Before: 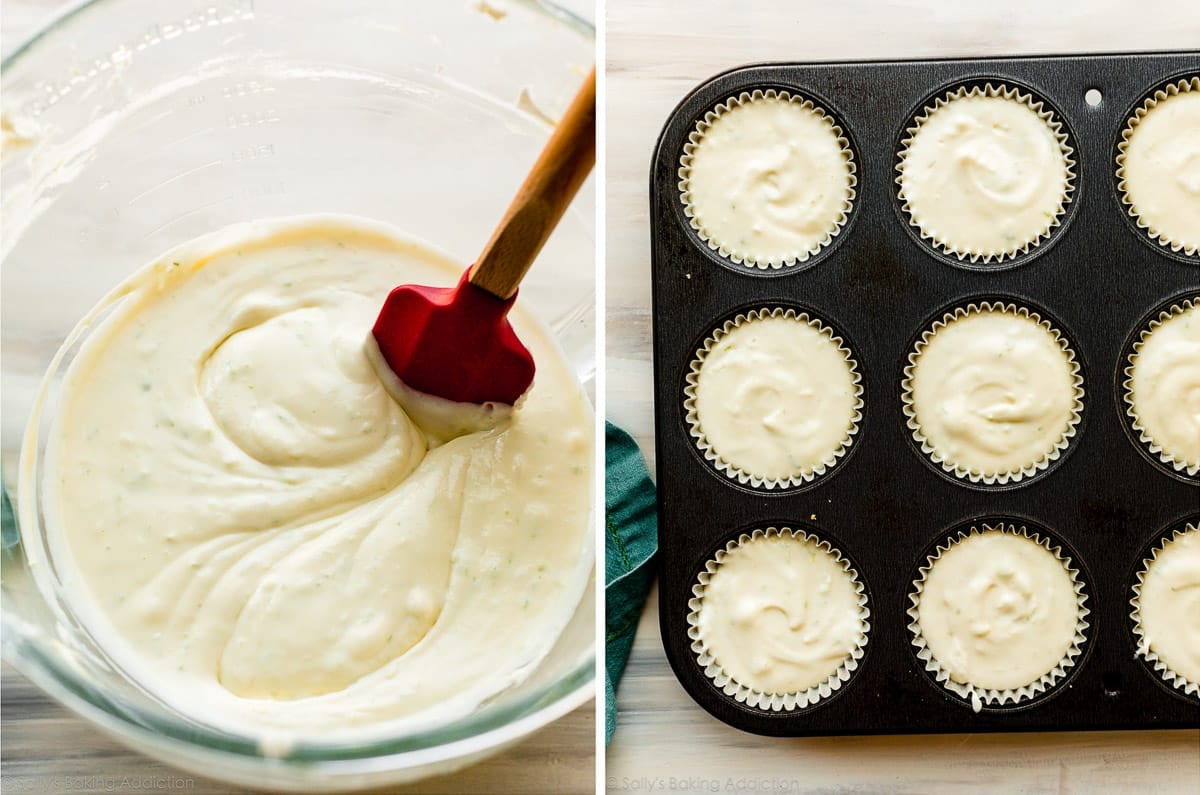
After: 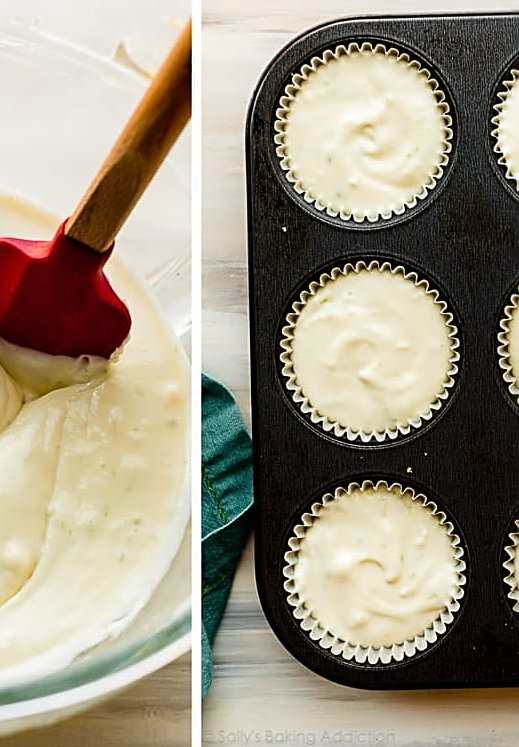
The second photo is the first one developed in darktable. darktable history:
sharpen: on, module defaults
crop: left 33.737%, top 5.98%, right 22.994%
